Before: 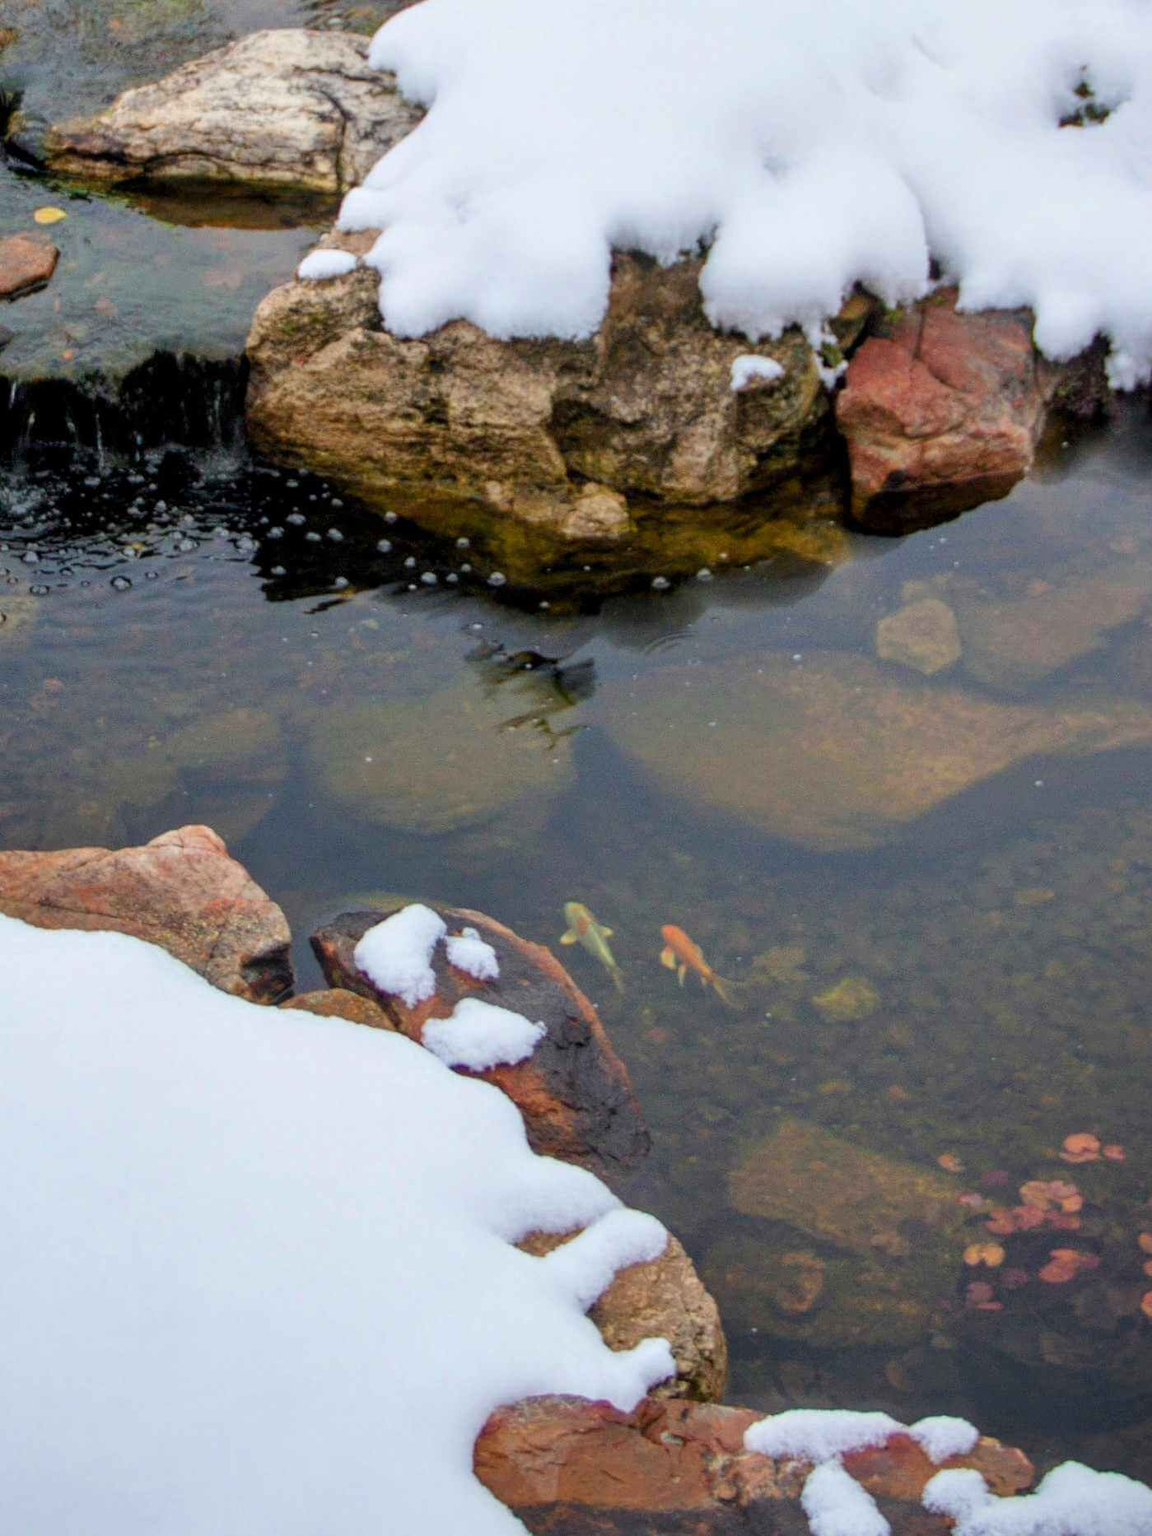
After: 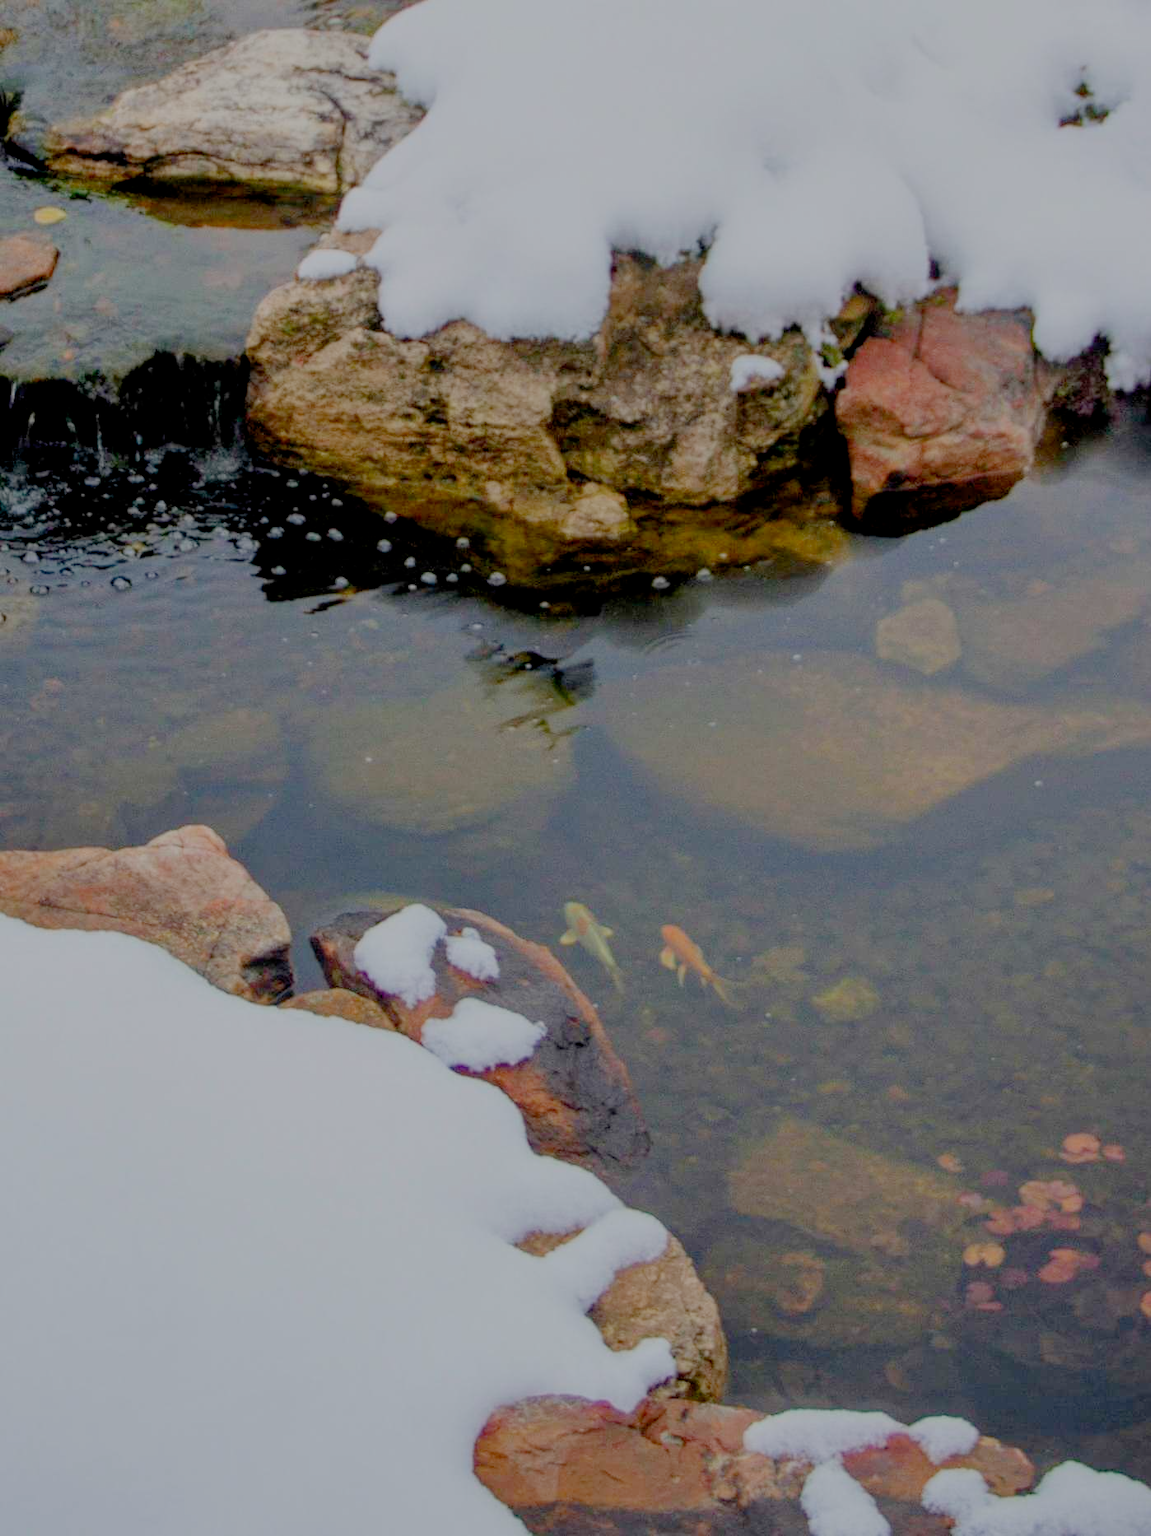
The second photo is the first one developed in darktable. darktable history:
filmic rgb: black relative exposure -7 EV, white relative exposure 6 EV, threshold 3 EV, target black luminance 0%, hardness 2.73, latitude 61.22%, contrast 0.691, highlights saturation mix 10%, shadows ↔ highlights balance -0.073%, preserve chrominance no, color science v4 (2020), iterations of high-quality reconstruction 10, contrast in shadows soft, contrast in highlights soft, enable highlight reconstruction true
